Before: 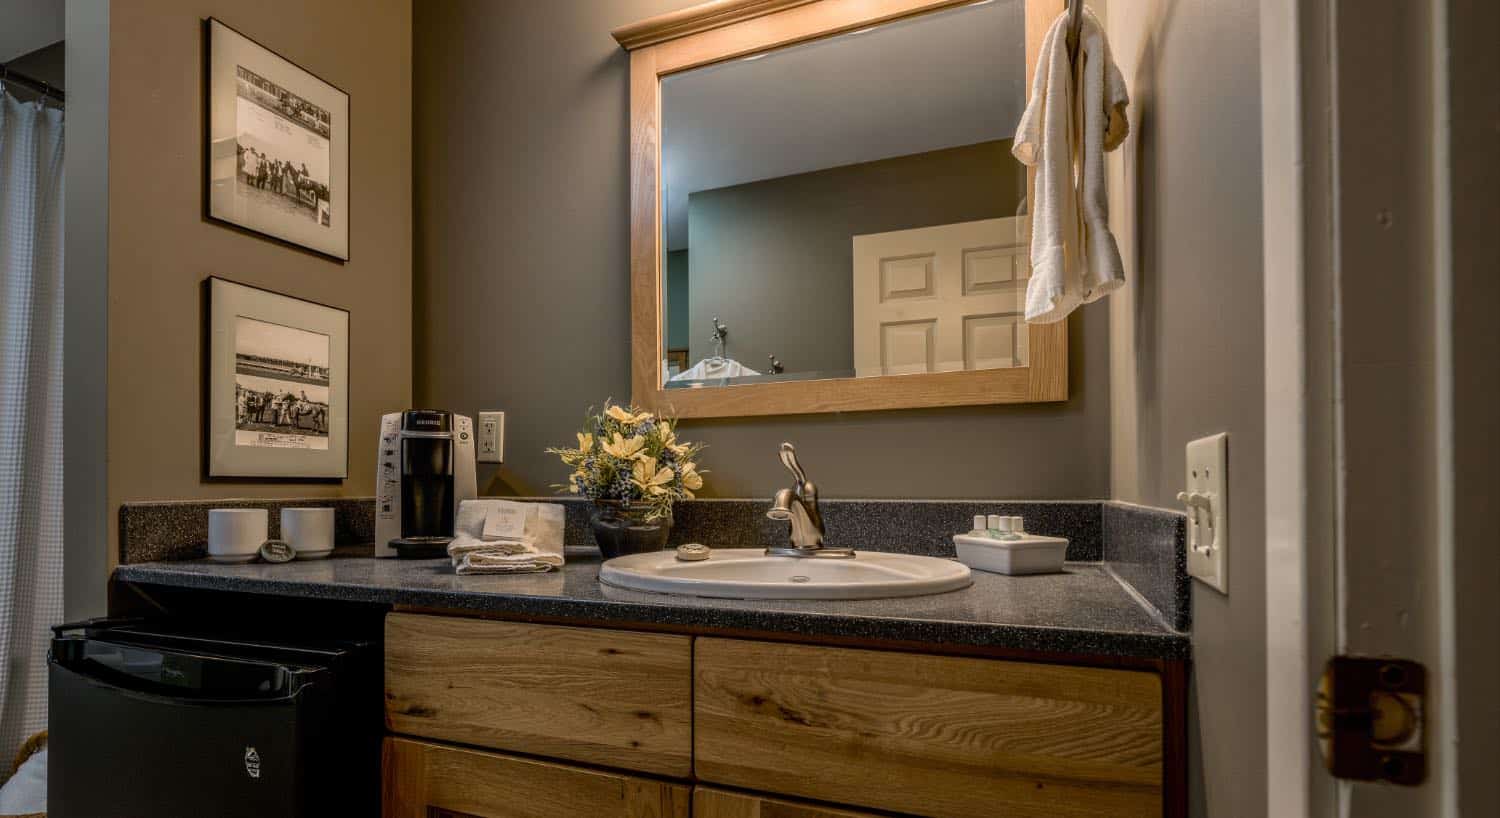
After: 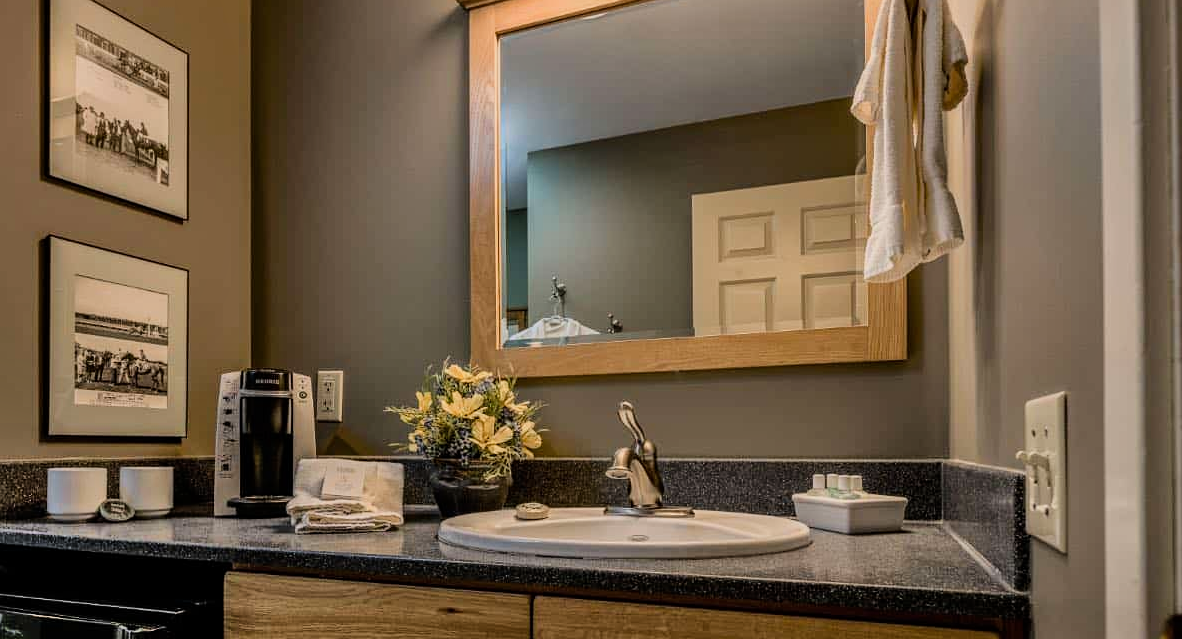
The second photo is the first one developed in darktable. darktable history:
sharpen: amount 0.2
tone curve: curves: ch0 [(0, 0) (0.004, 0.001) (0.133, 0.112) (0.325, 0.362) (0.832, 0.893) (1, 1)], color space Lab, linked channels, preserve colors none
crop and rotate: left 10.77%, top 5.1%, right 10.41%, bottom 16.76%
shadows and highlights: shadows 80.73, white point adjustment -9.07, highlights -61.46, soften with gaussian
